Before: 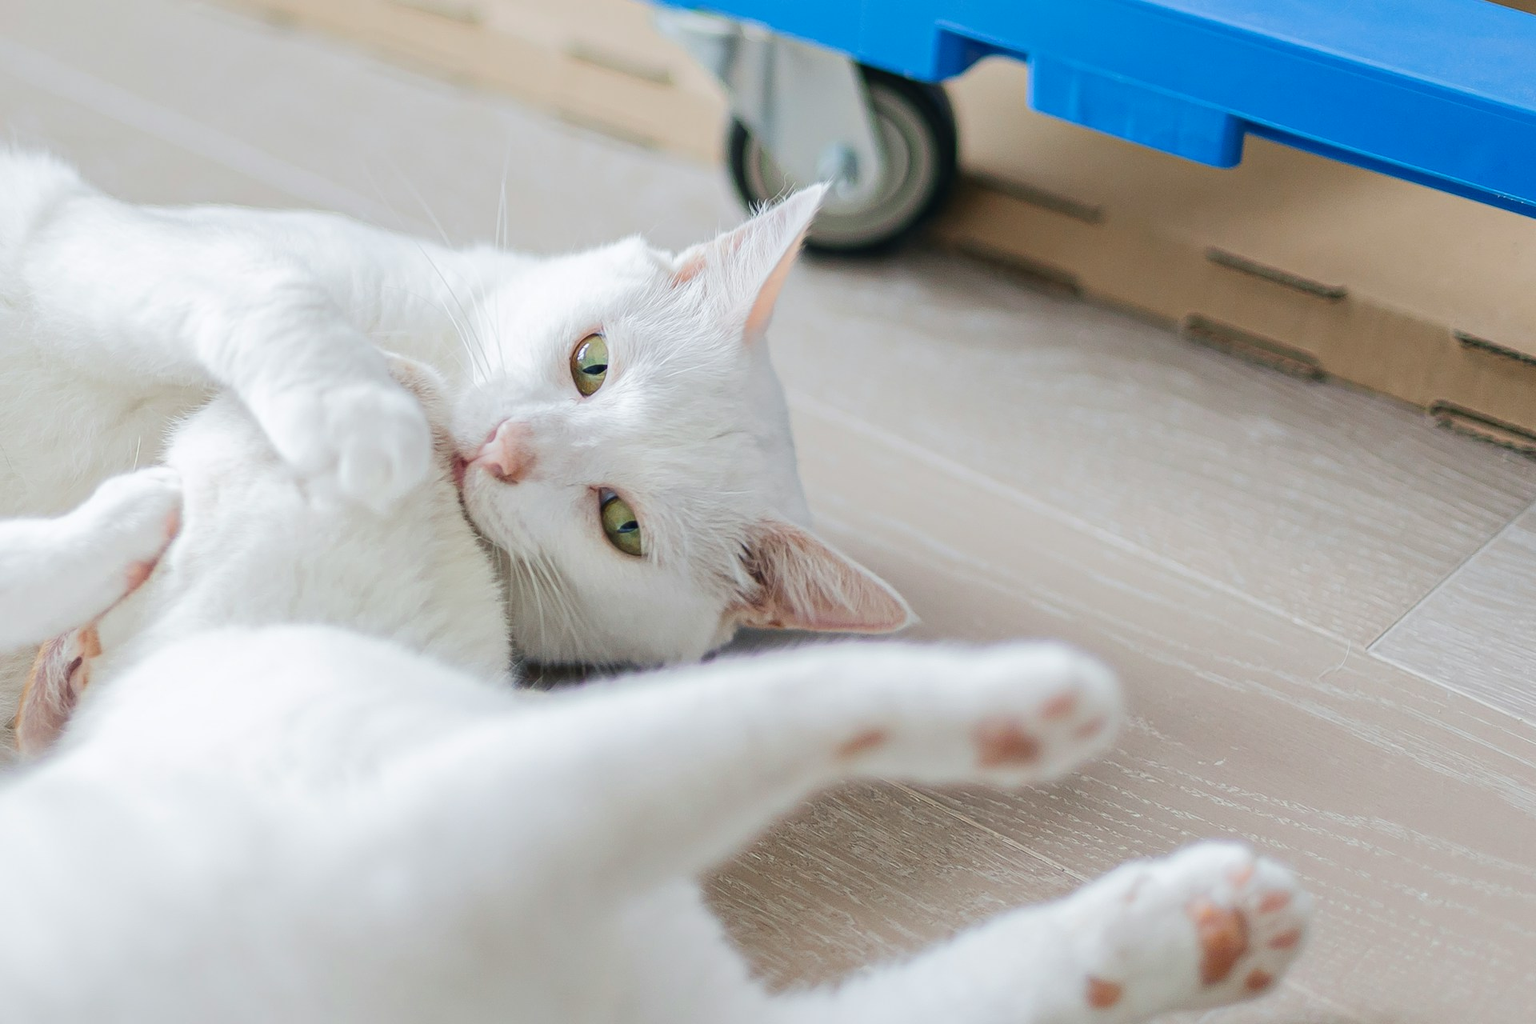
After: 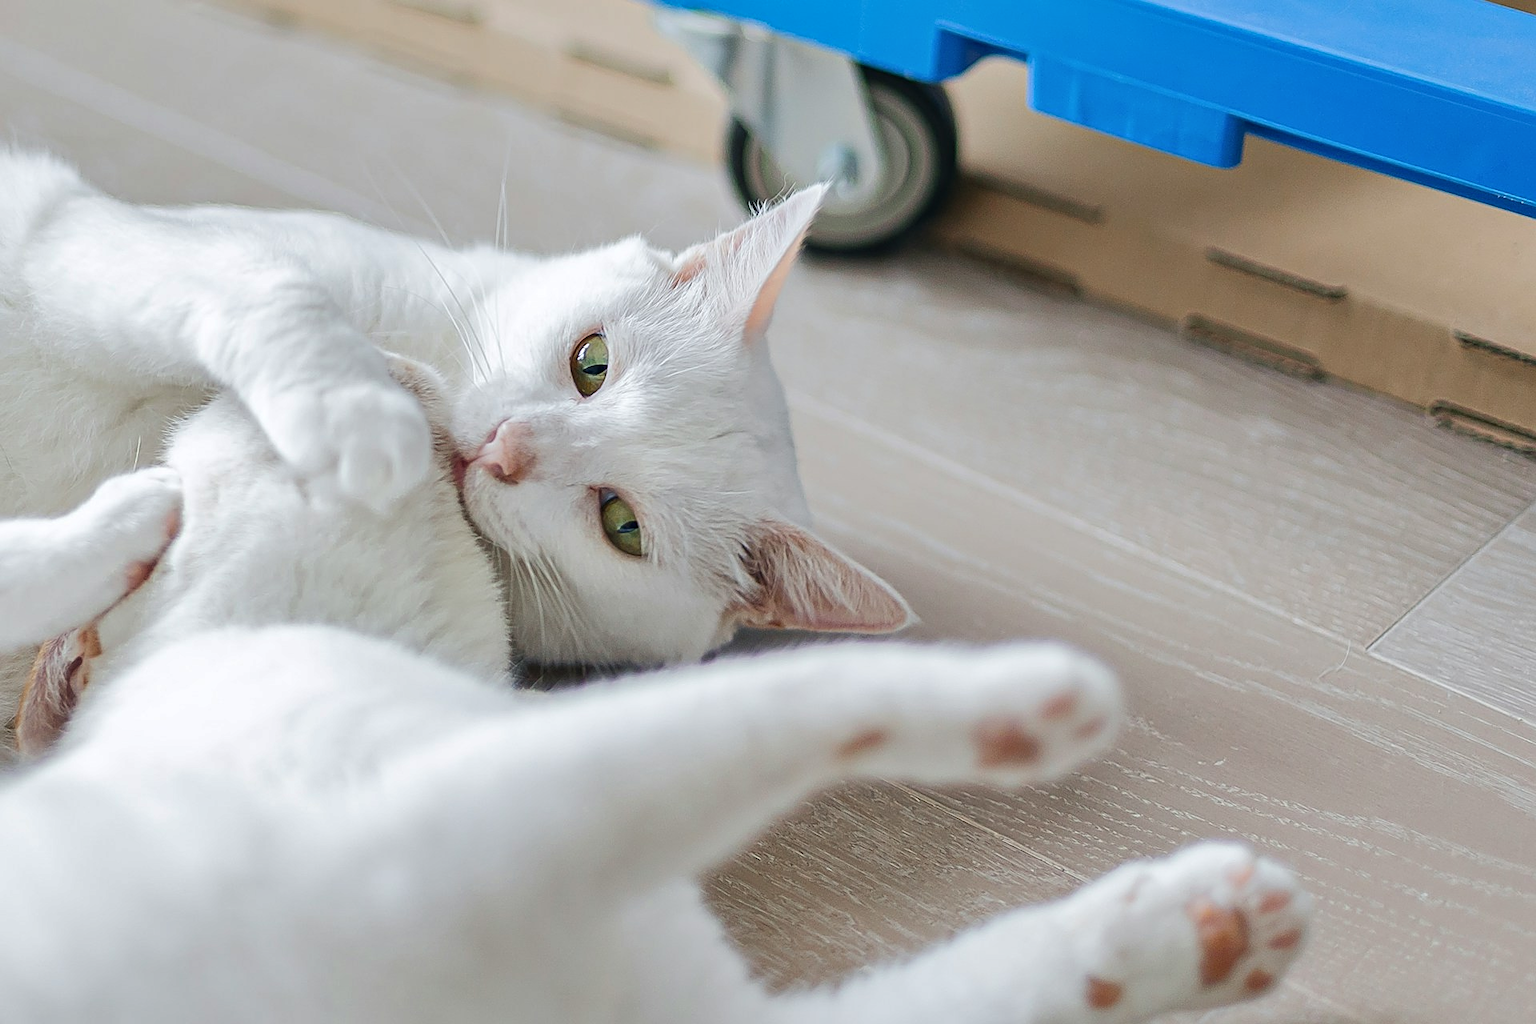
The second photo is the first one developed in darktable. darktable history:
shadows and highlights: shadows 12, white point adjustment 1.2, soften with gaussian
exposure: compensate highlight preservation false
sharpen: on, module defaults
